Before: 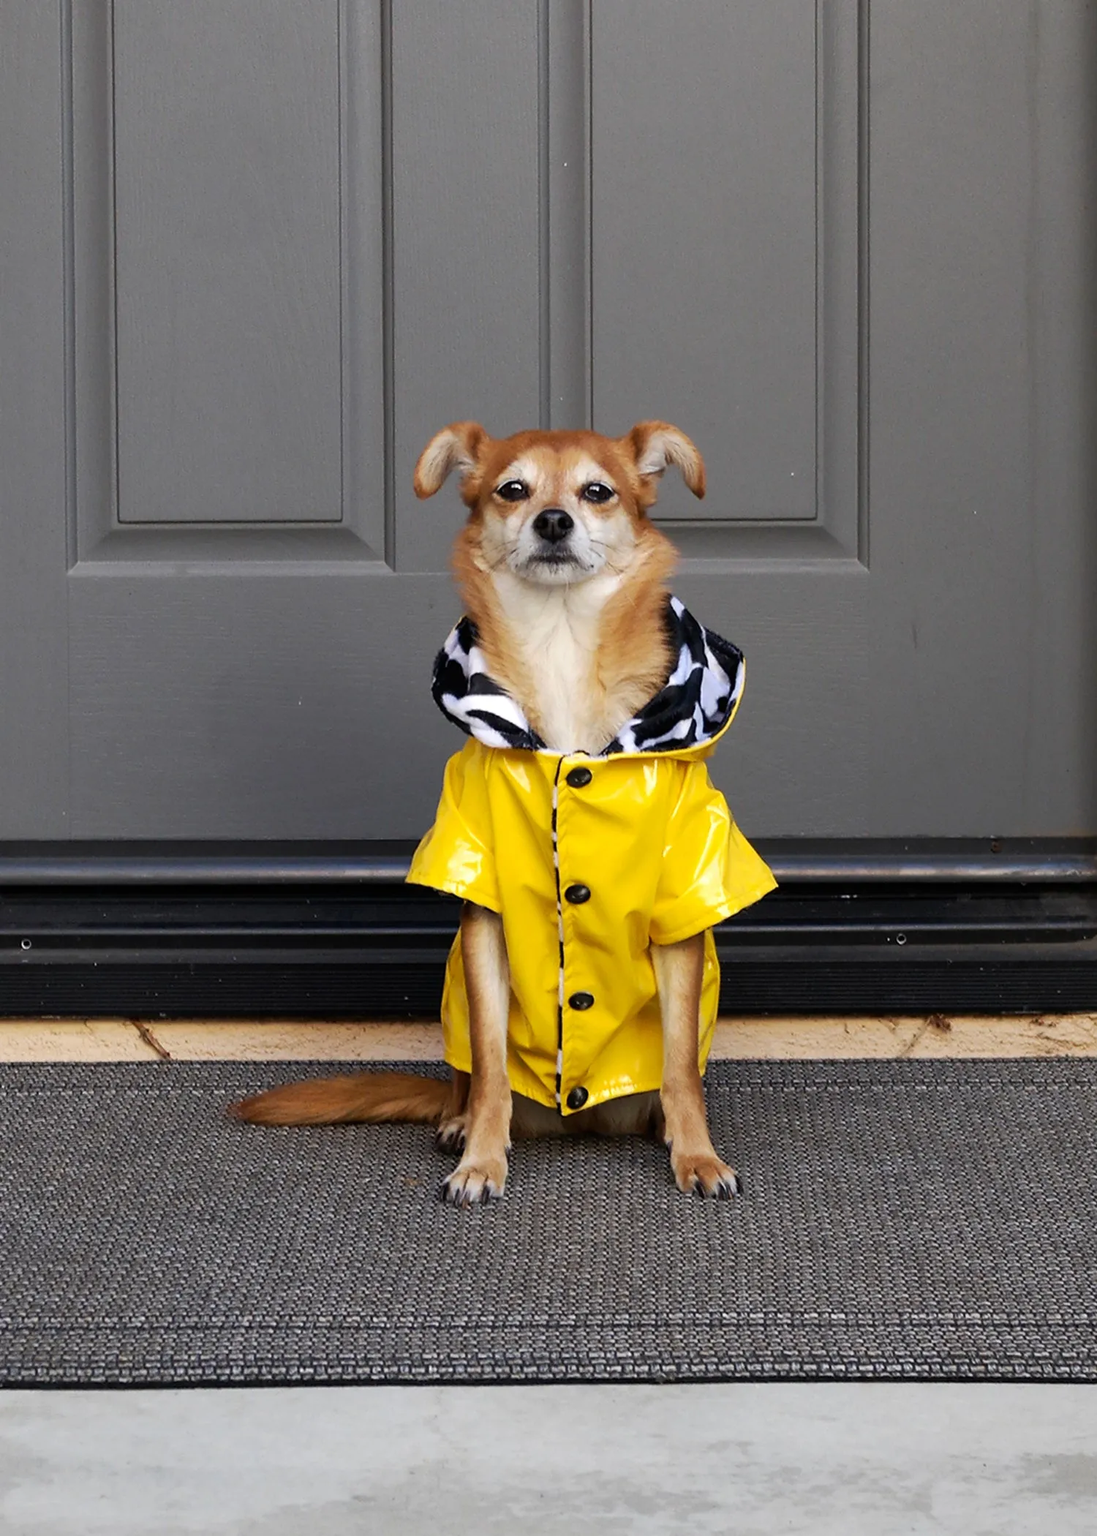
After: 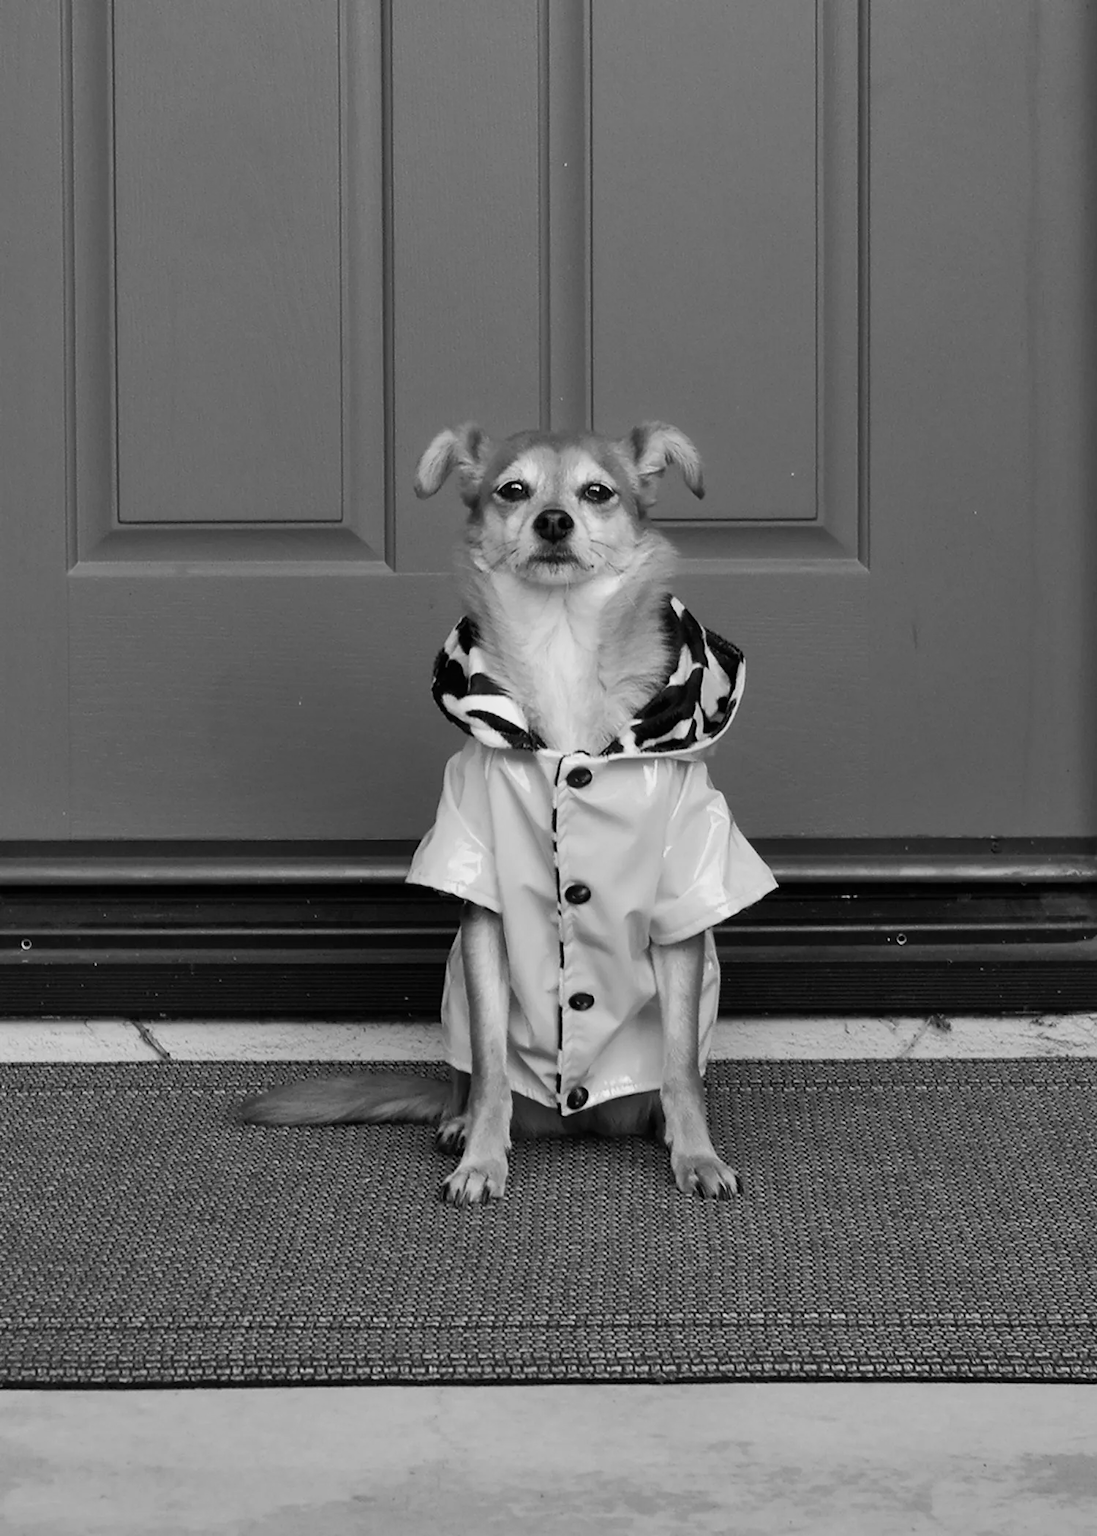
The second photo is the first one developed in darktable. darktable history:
monochrome: a 26.22, b 42.67, size 0.8
shadows and highlights: shadows 49, highlights -41, soften with gaussian
